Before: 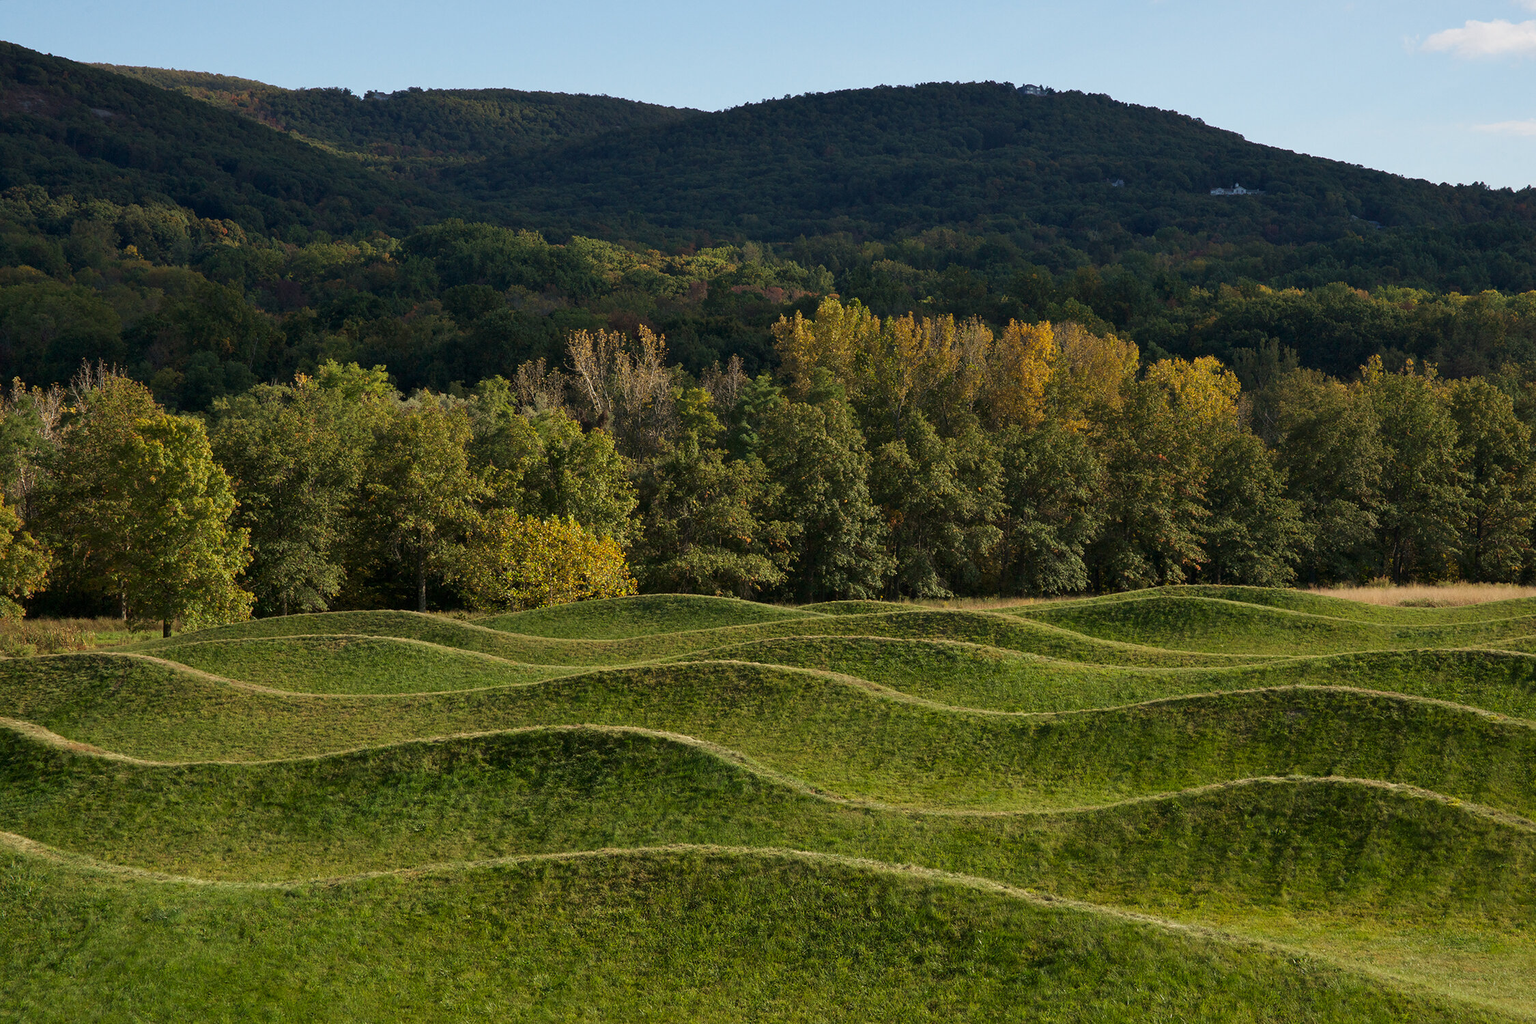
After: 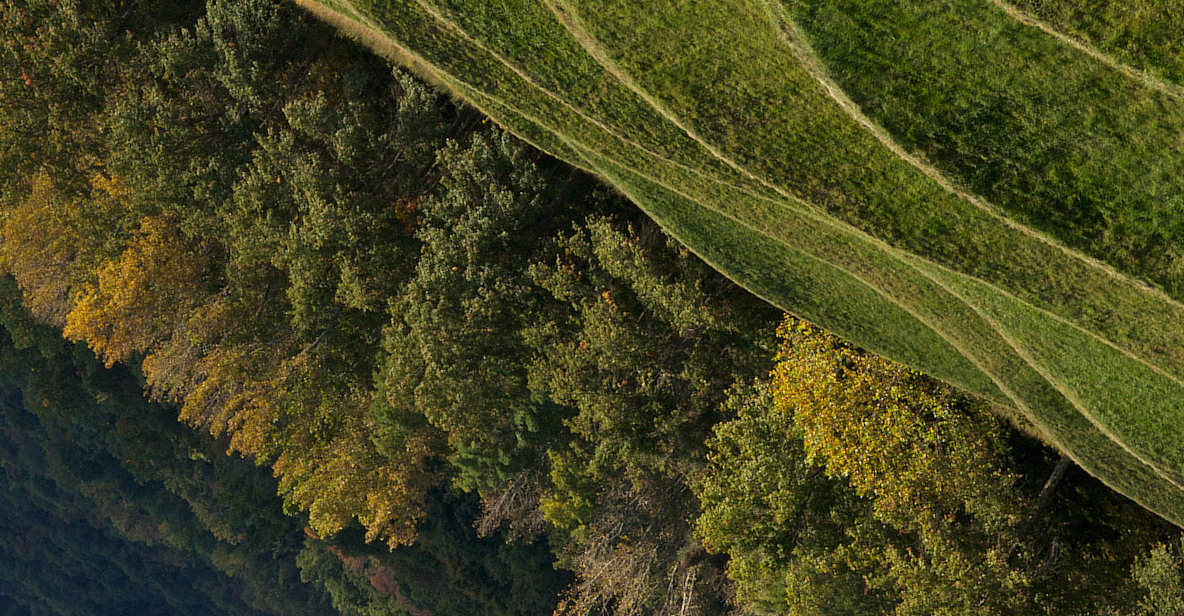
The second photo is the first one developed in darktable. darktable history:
crop and rotate: angle 148.22°, left 9.197%, top 15.593%, right 4.497%, bottom 16.97%
